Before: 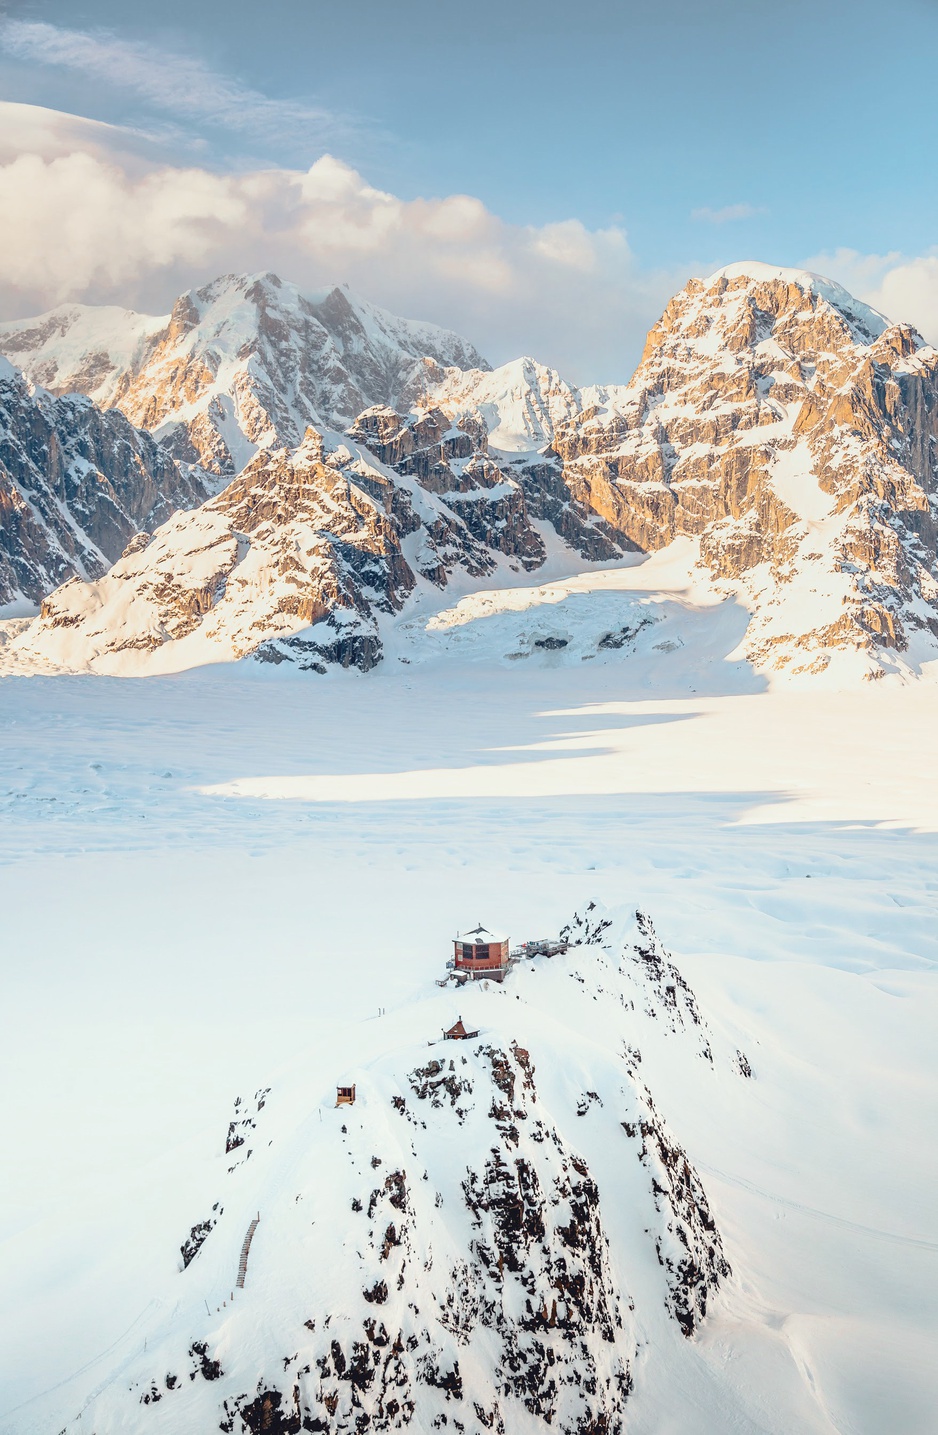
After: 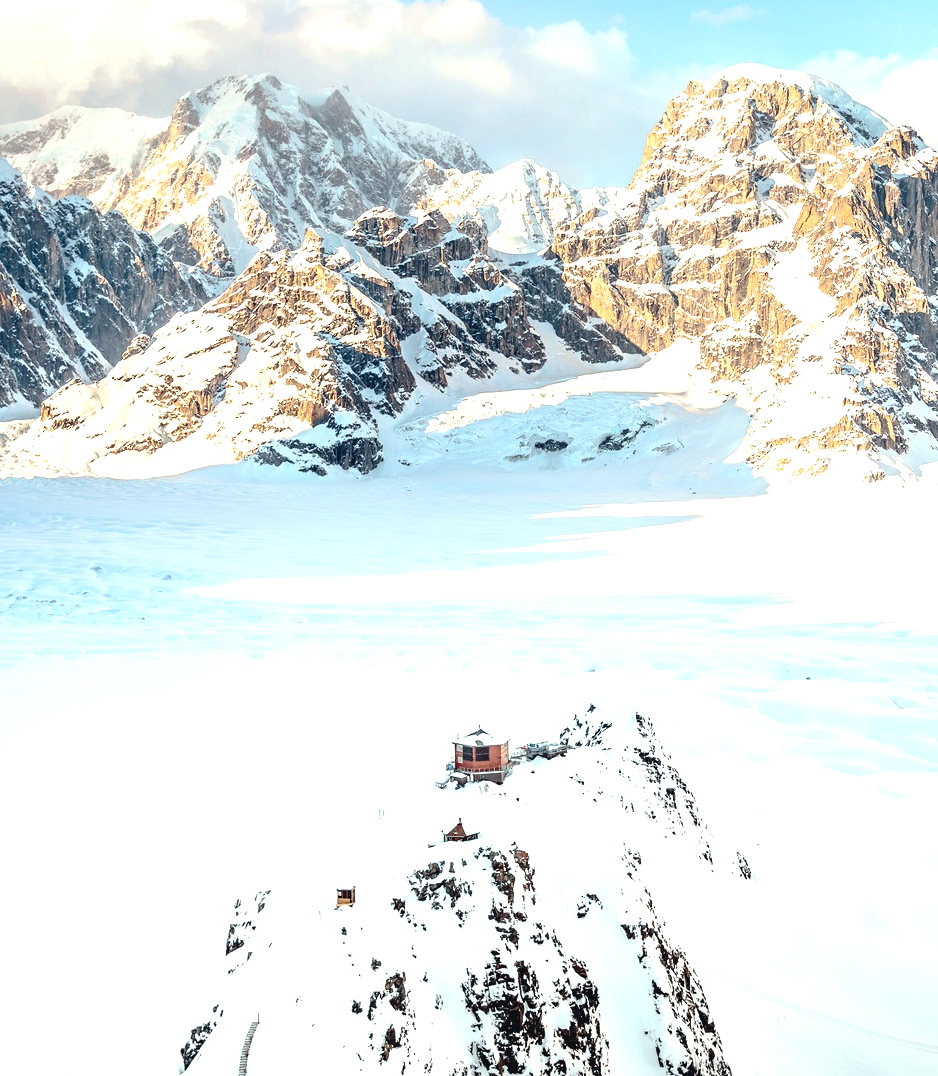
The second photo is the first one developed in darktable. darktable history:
crop: top 13.819%, bottom 11.169%
tone equalizer: -8 EV -0.75 EV, -7 EV -0.7 EV, -6 EV -0.6 EV, -5 EV -0.4 EV, -3 EV 0.4 EV, -2 EV 0.6 EV, -1 EV 0.7 EV, +0 EV 0.75 EV, edges refinement/feathering 500, mask exposure compensation -1.57 EV, preserve details no
color calibration: illuminant Planckian (black body), x 0.351, y 0.352, temperature 4794.27 K
